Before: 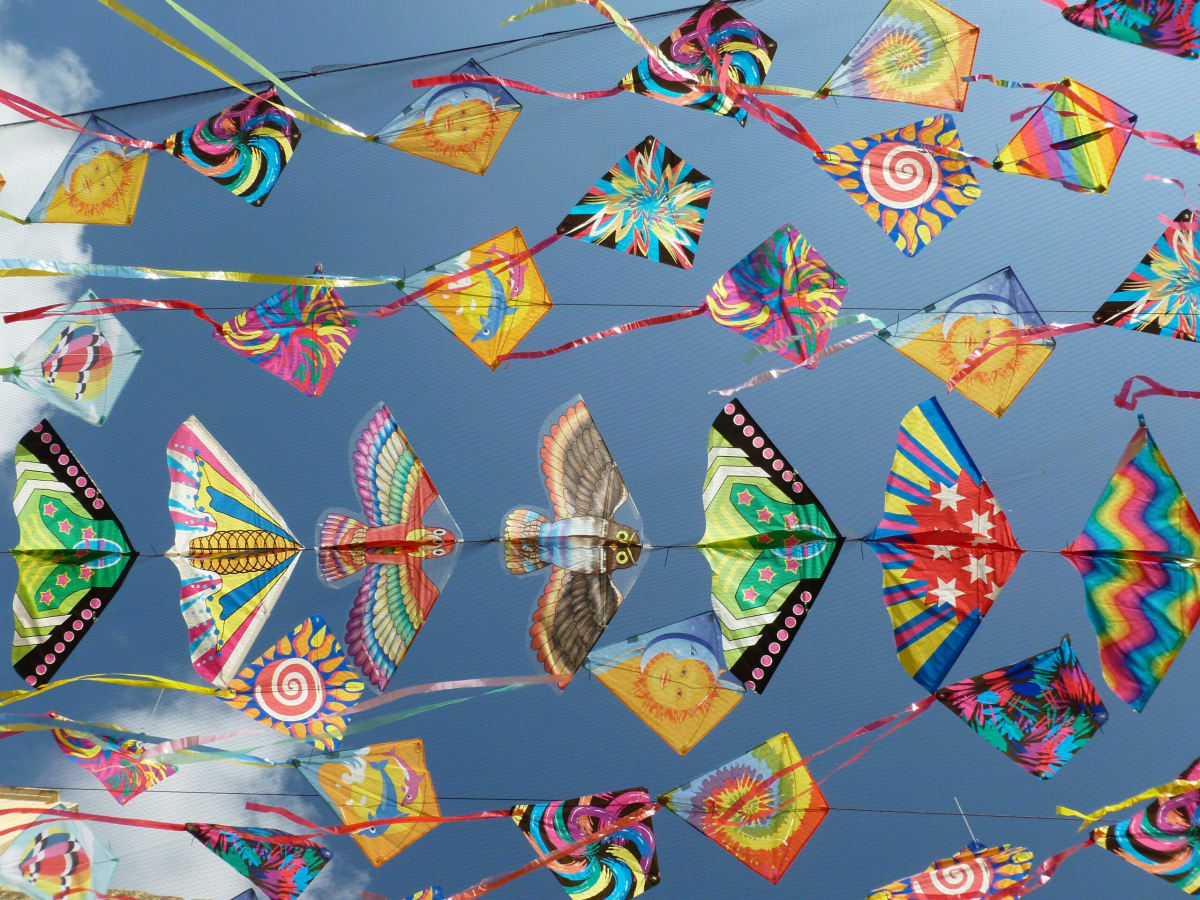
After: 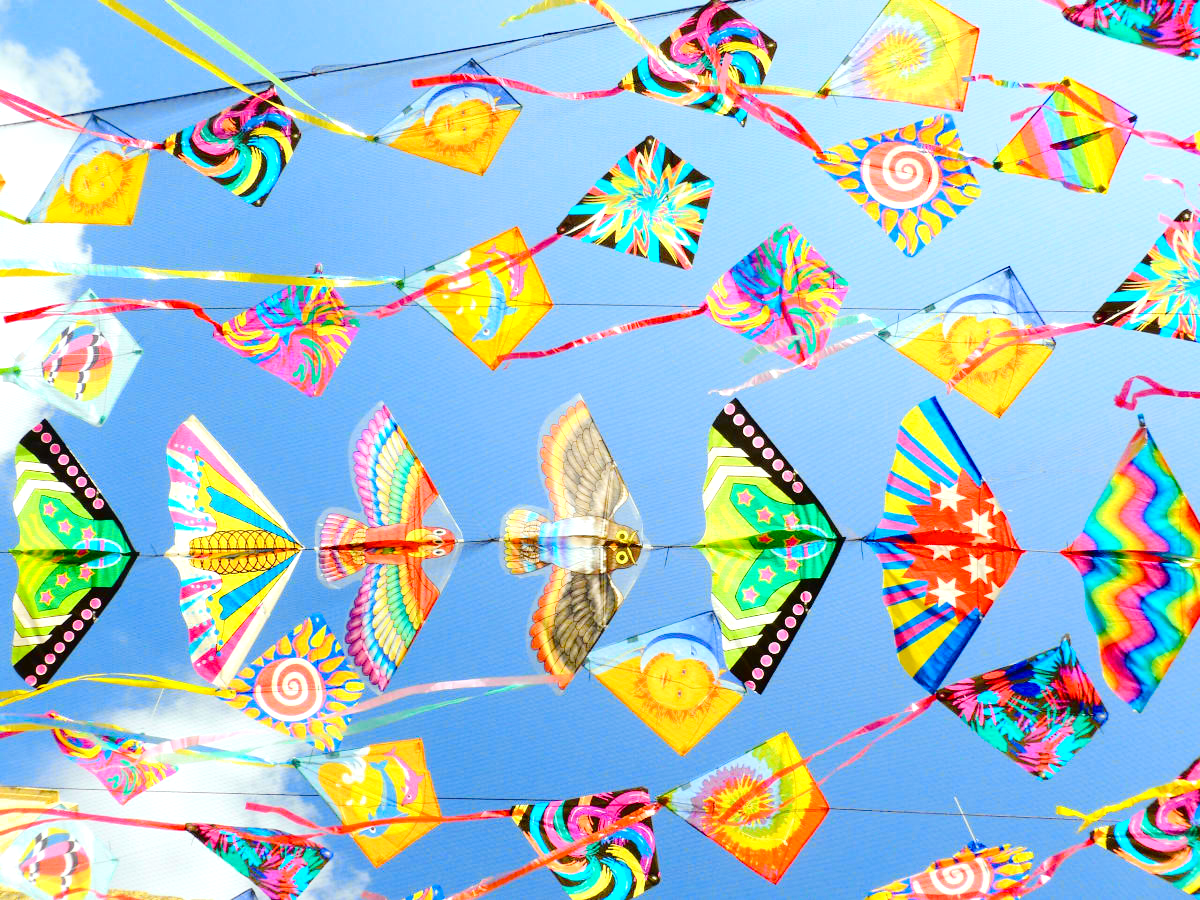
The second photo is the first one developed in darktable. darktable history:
tone curve: curves: ch0 [(0, 0) (0.11, 0.061) (0.256, 0.259) (0.398, 0.494) (0.498, 0.611) (0.65, 0.757) (0.835, 0.883) (1, 0.961)]; ch1 [(0, 0) (0.346, 0.307) (0.408, 0.369) (0.453, 0.457) (0.482, 0.479) (0.502, 0.498) (0.521, 0.51) (0.553, 0.554) (0.618, 0.65) (0.693, 0.727) (1, 1)]; ch2 [(0, 0) (0.366, 0.337) (0.434, 0.46) (0.485, 0.494) (0.5, 0.494) (0.511, 0.508) (0.537, 0.55) (0.579, 0.599) (0.621, 0.693) (1, 1)], color space Lab, independent channels, preserve colors none
color balance rgb: perceptual saturation grading › global saturation 20%, perceptual saturation grading › highlights -25%, perceptual saturation grading › shadows 50%
exposure: black level correction 0, exposure 1 EV, compensate exposure bias true, compensate highlight preservation false
